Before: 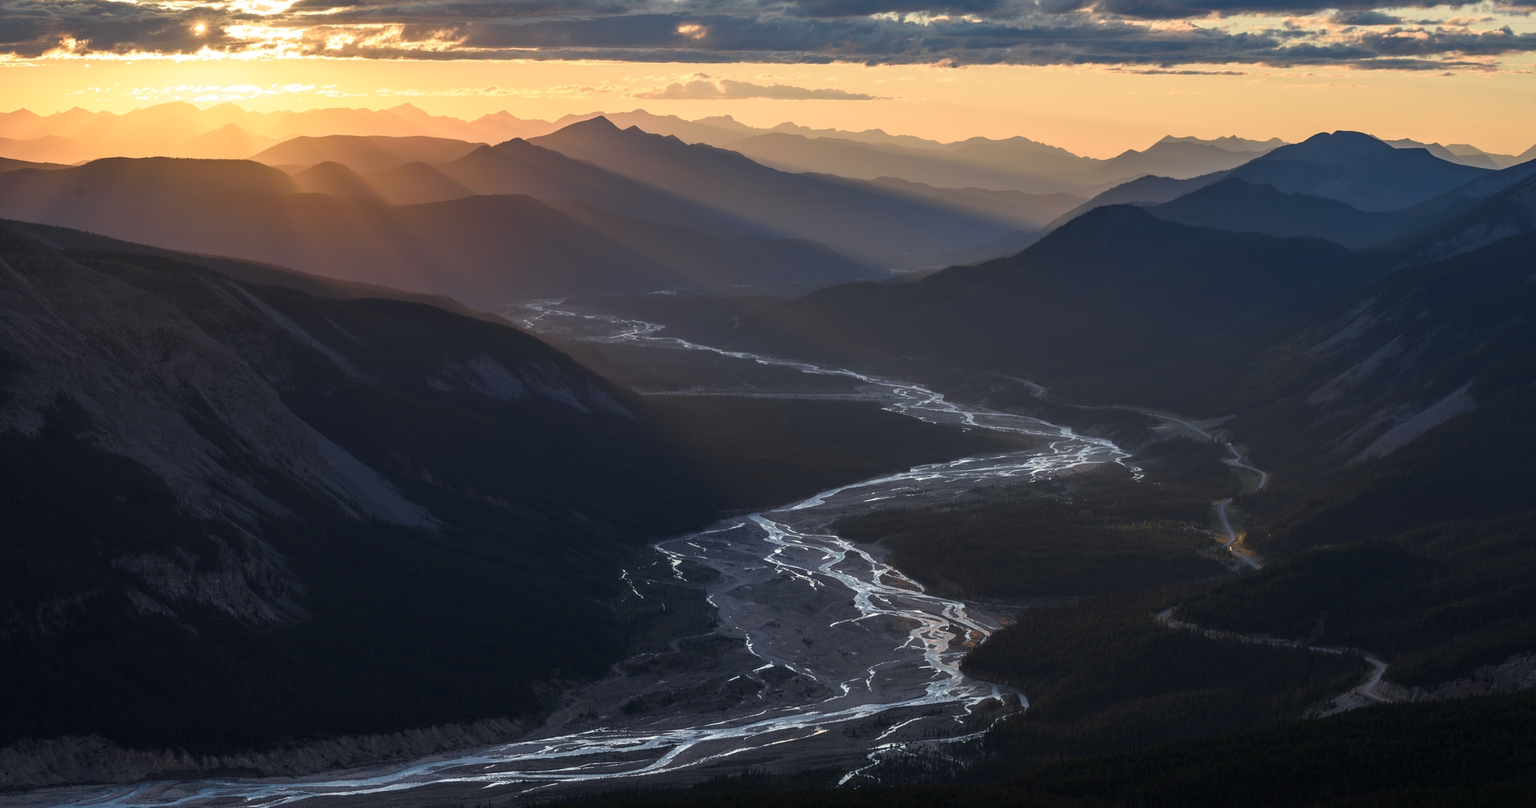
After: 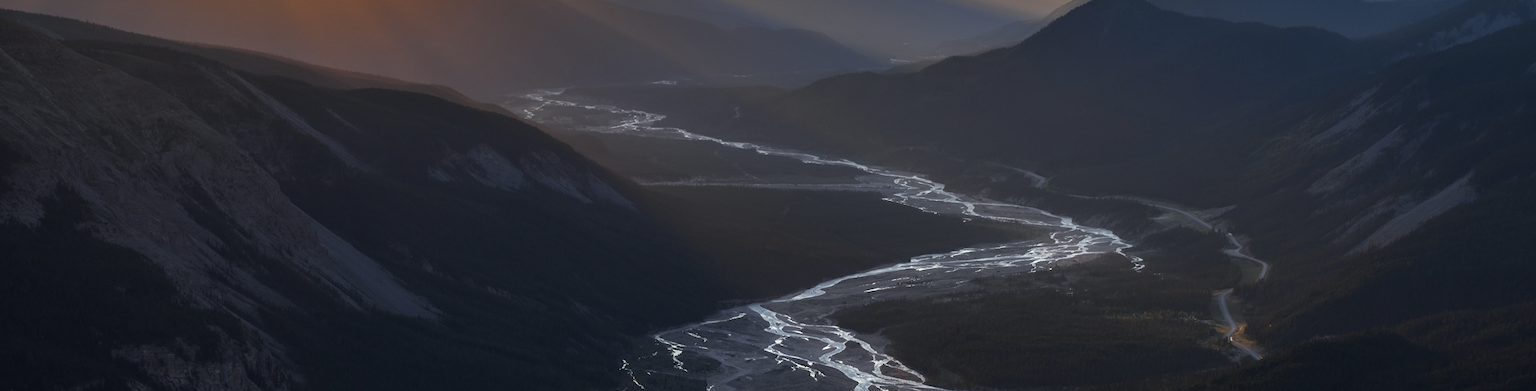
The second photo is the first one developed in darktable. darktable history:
crop and rotate: top 26.056%, bottom 25.543%
color zones: curves: ch0 [(0, 0.5) (0.125, 0.4) (0.25, 0.5) (0.375, 0.4) (0.5, 0.4) (0.625, 0.6) (0.75, 0.6) (0.875, 0.5)]; ch1 [(0, 0.35) (0.125, 0.45) (0.25, 0.35) (0.375, 0.35) (0.5, 0.35) (0.625, 0.35) (0.75, 0.45) (0.875, 0.35)]; ch2 [(0, 0.6) (0.125, 0.5) (0.25, 0.5) (0.375, 0.6) (0.5, 0.6) (0.625, 0.5) (0.75, 0.5) (0.875, 0.5)]
